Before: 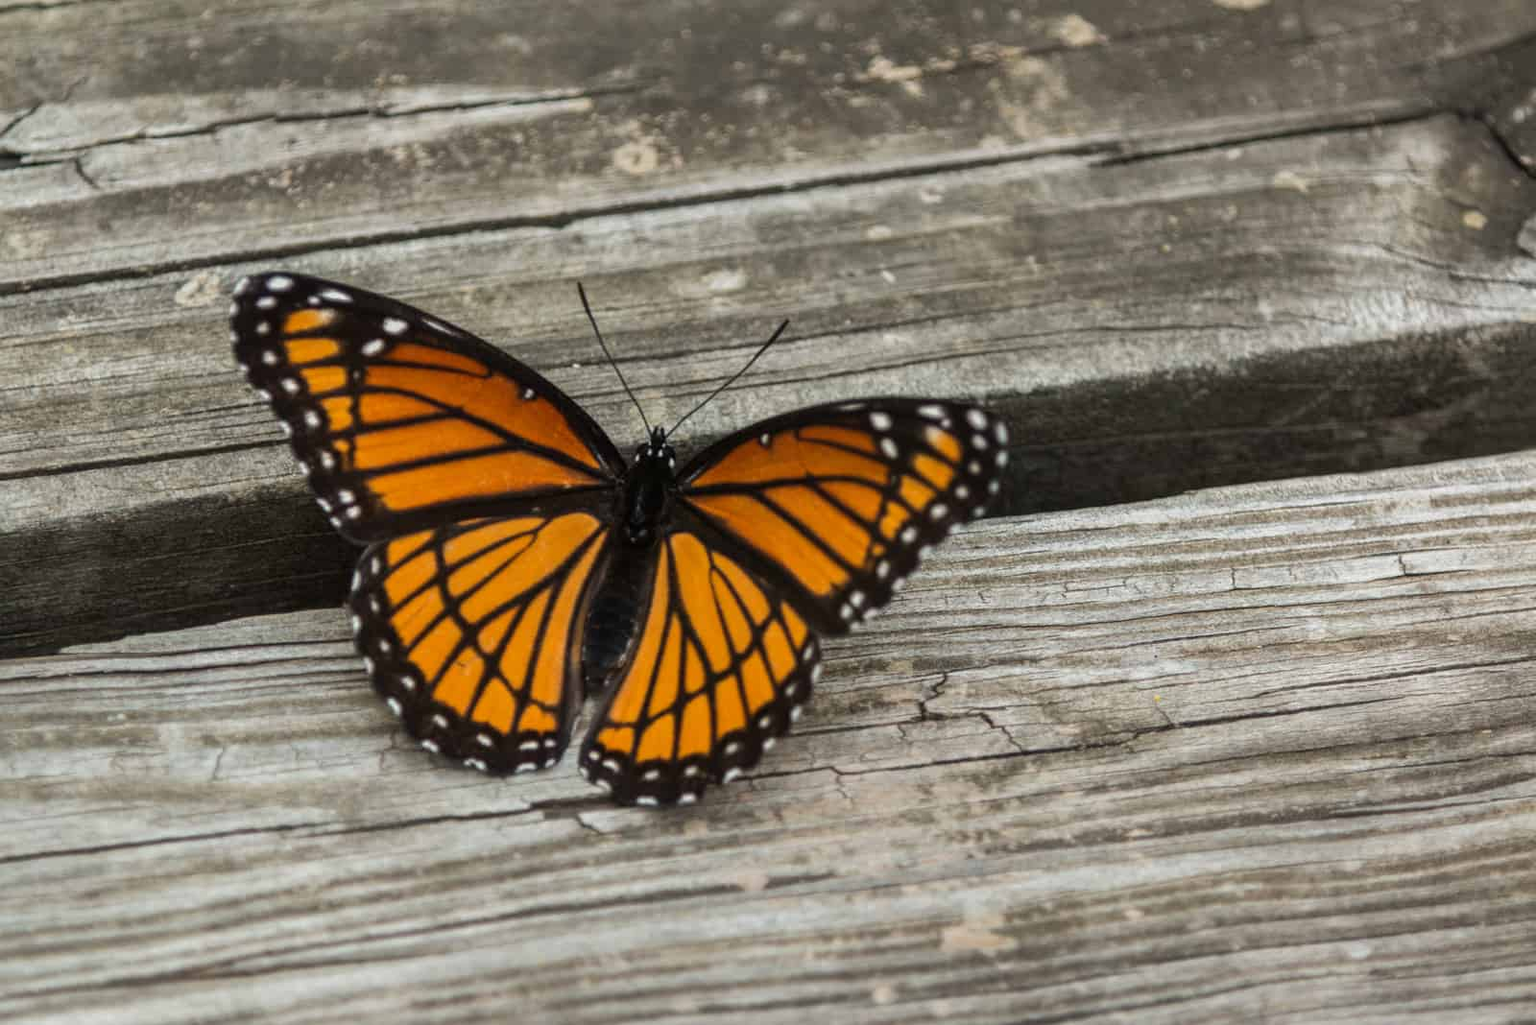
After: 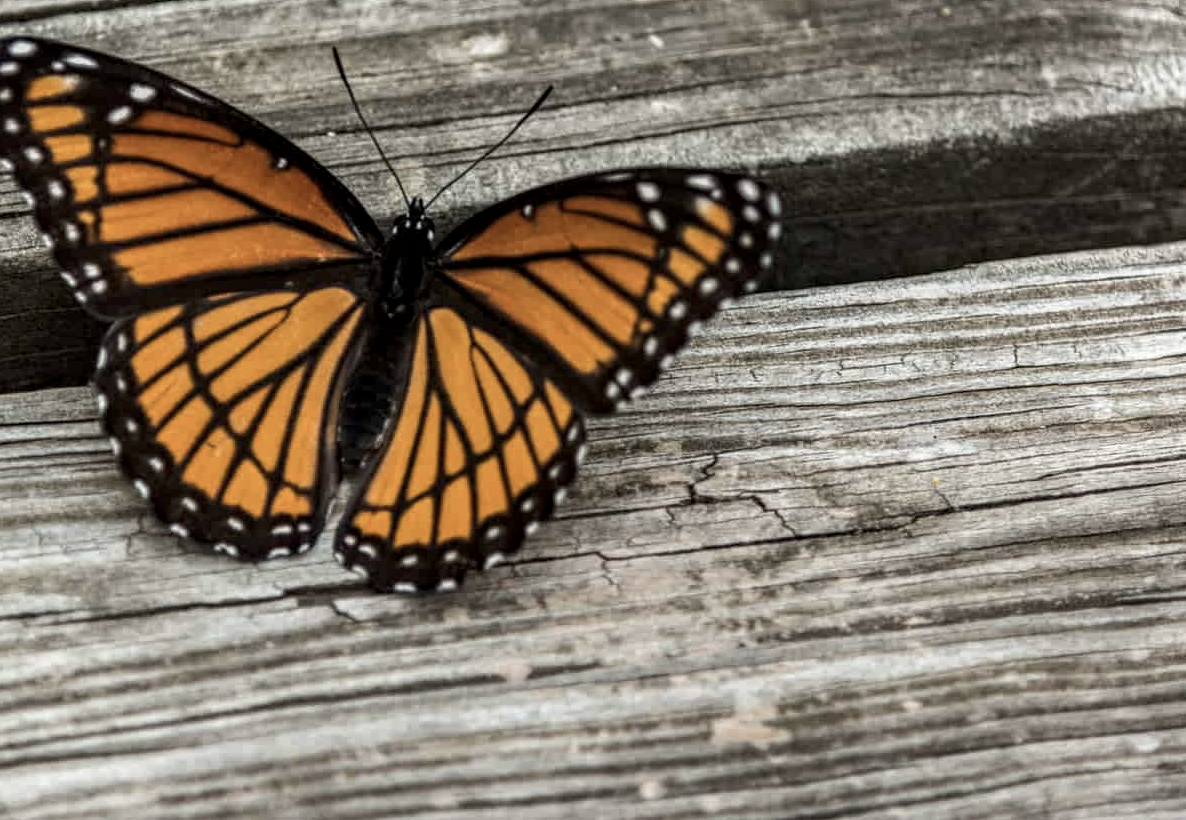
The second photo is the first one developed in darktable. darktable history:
crop: left 16.84%, top 23.209%, right 8.983%
local contrast: detail 130%
haze removal: compatibility mode true, adaptive false
contrast brightness saturation: contrast 0.1, saturation -0.292
shadows and highlights: shadows -1.42, highlights 40.61
